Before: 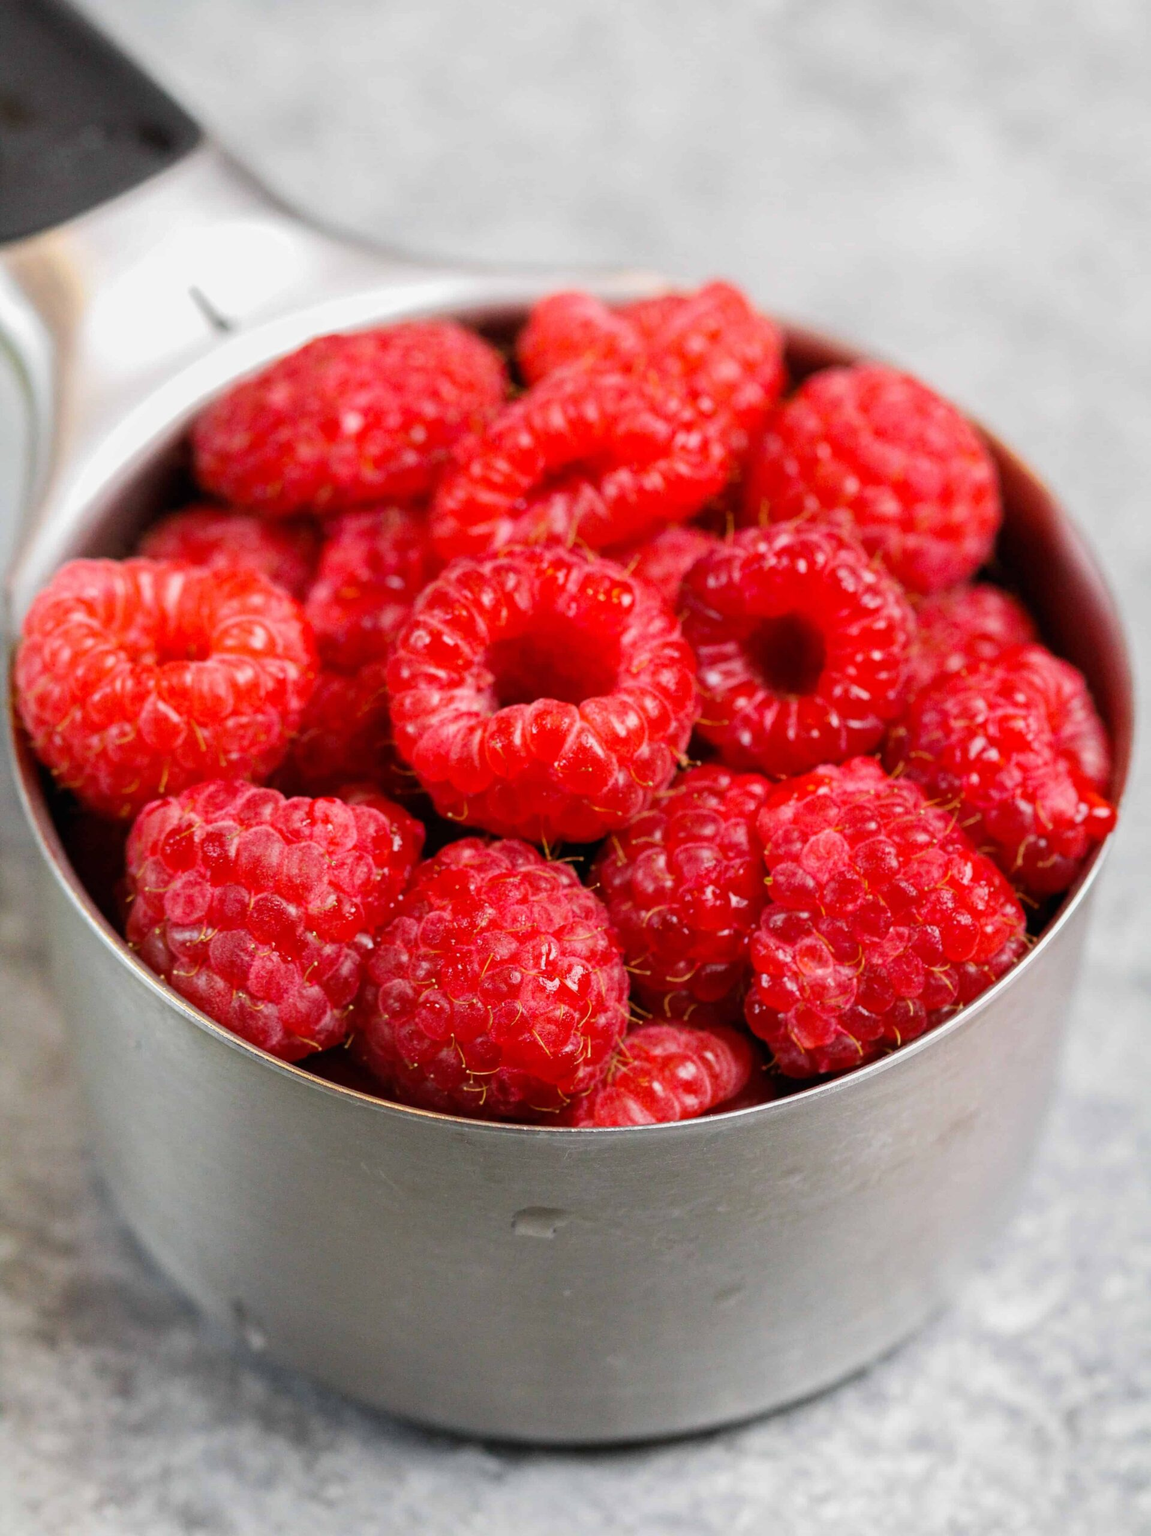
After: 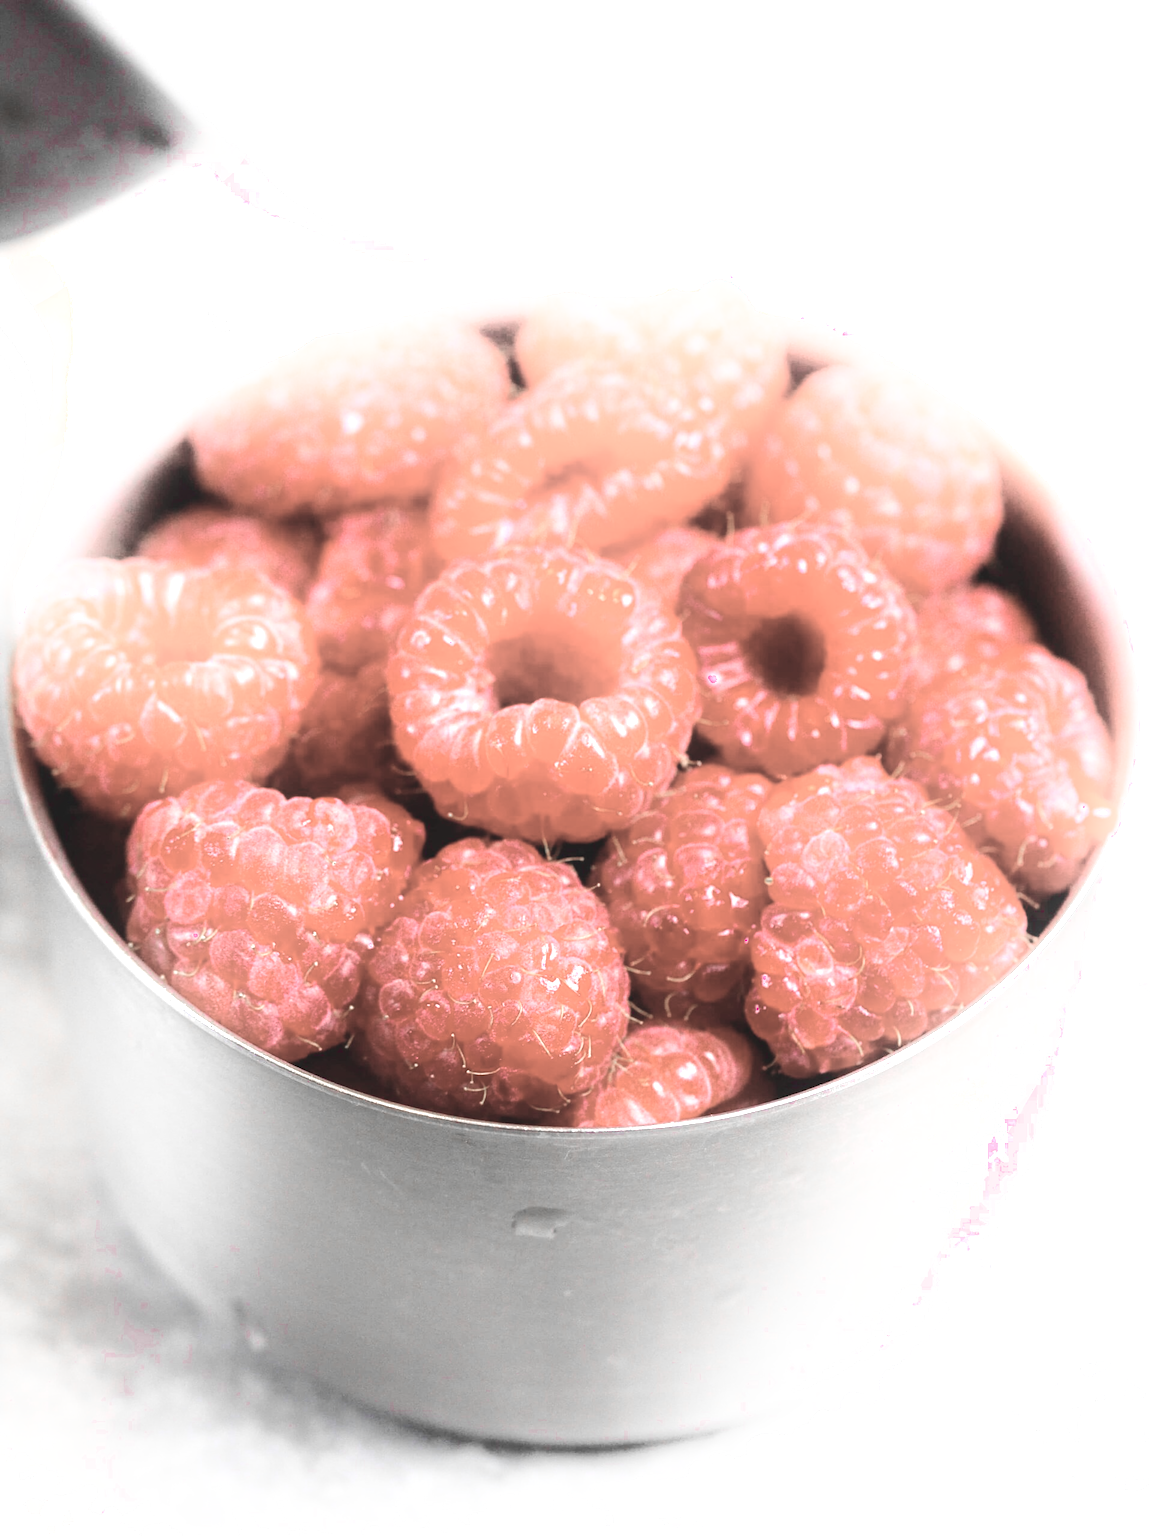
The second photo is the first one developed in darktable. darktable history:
color zones: curves: ch0 [(0, 0.278) (0.143, 0.5) (0.286, 0.5) (0.429, 0.5) (0.571, 0.5) (0.714, 0.5) (0.857, 0.5) (1, 0.5)]; ch1 [(0, 1) (0.143, 0.165) (0.286, 0) (0.429, 0) (0.571, 0) (0.714, 0) (0.857, 0.5) (1, 0.5)]; ch2 [(0, 0.508) (0.143, 0.5) (0.286, 0.5) (0.429, 0.5) (0.571, 0.5) (0.714, 0.5) (0.857, 0.5) (1, 0.5)]
exposure: black level correction -0.006, exposure 1 EV, compensate highlight preservation false
shadows and highlights: shadows -53.5, highlights 86.6, soften with gaussian
